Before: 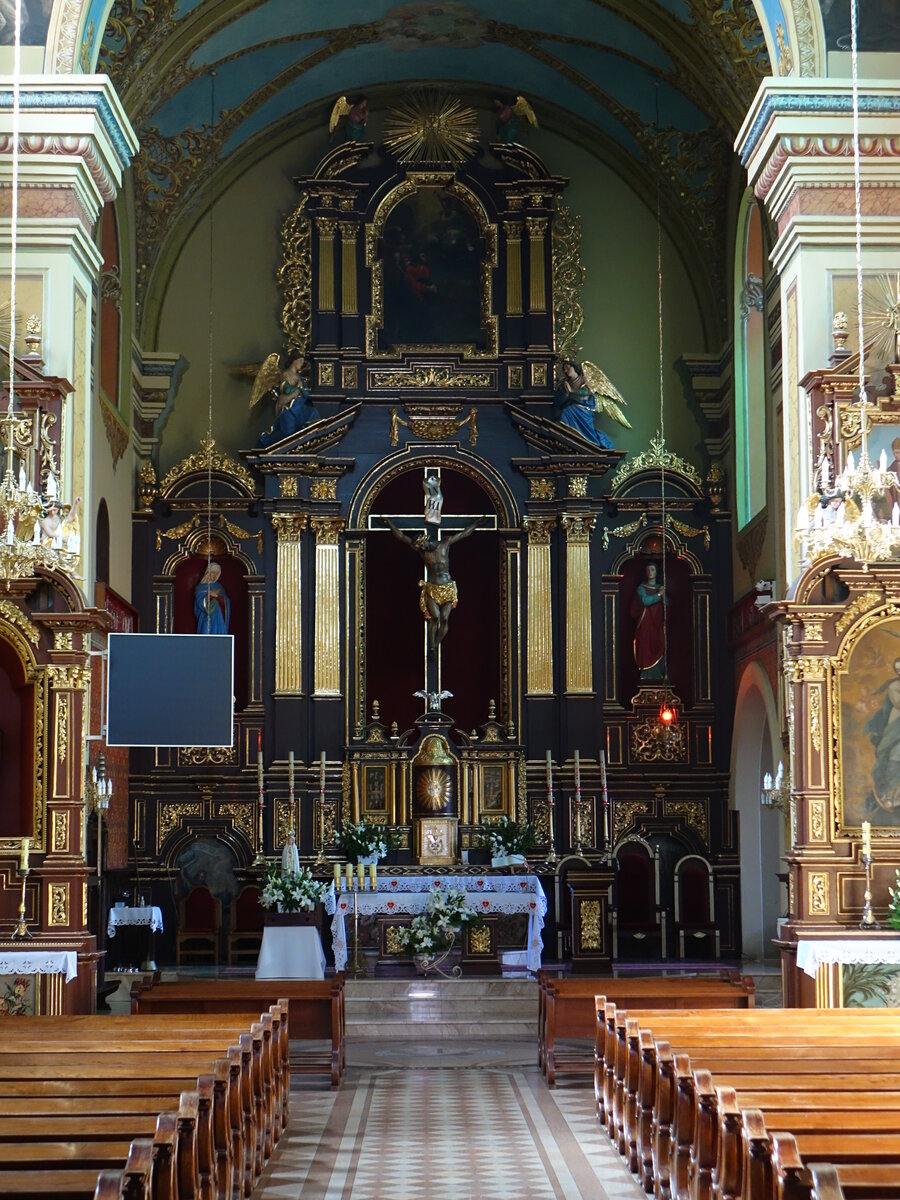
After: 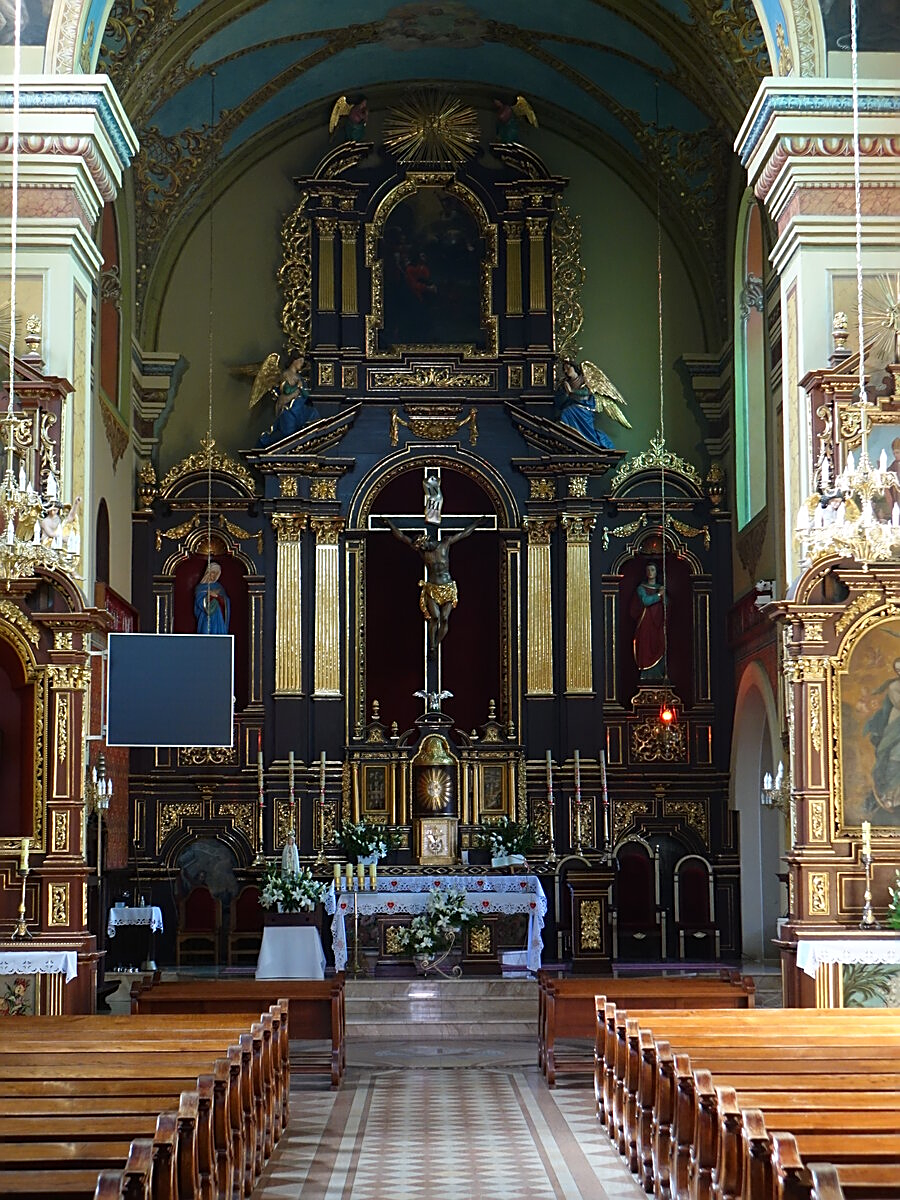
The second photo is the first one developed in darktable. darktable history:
sharpen: on, module defaults
shadows and highlights: shadows -25.5, highlights 48.52, soften with gaussian
